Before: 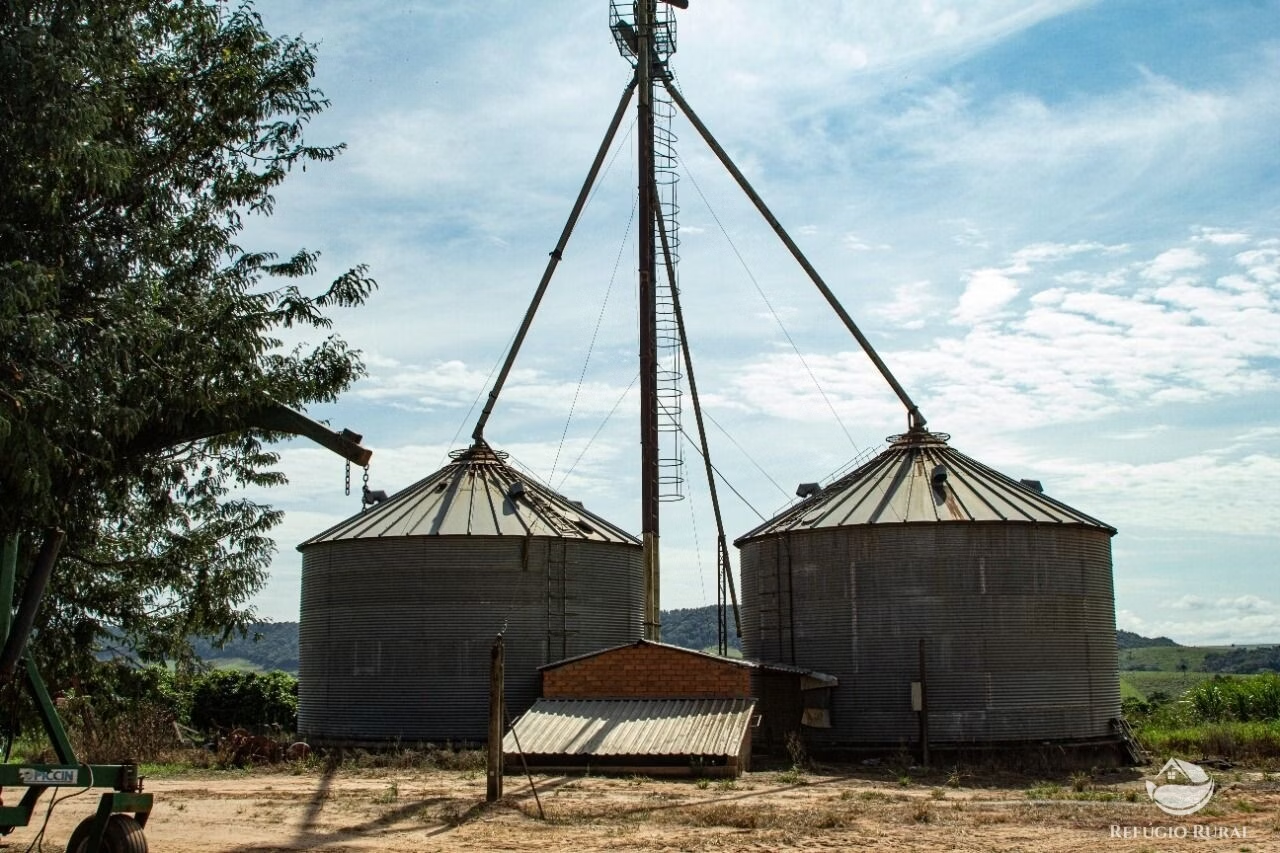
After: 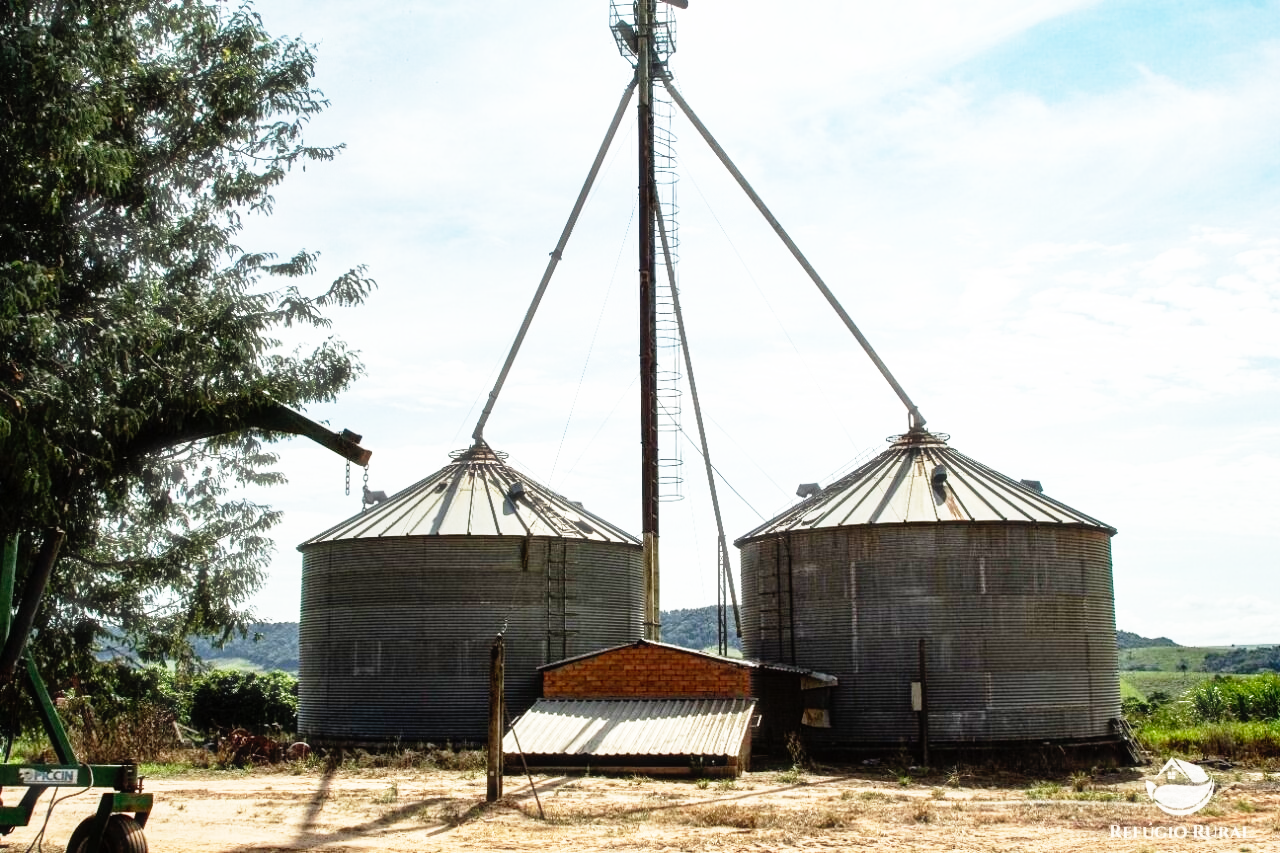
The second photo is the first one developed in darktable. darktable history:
base curve: curves: ch0 [(0, 0) (0.012, 0.01) (0.073, 0.168) (0.31, 0.711) (0.645, 0.957) (1, 1)], preserve colors none
haze removal: strength -0.083, distance 0.352, compatibility mode true, adaptive false
